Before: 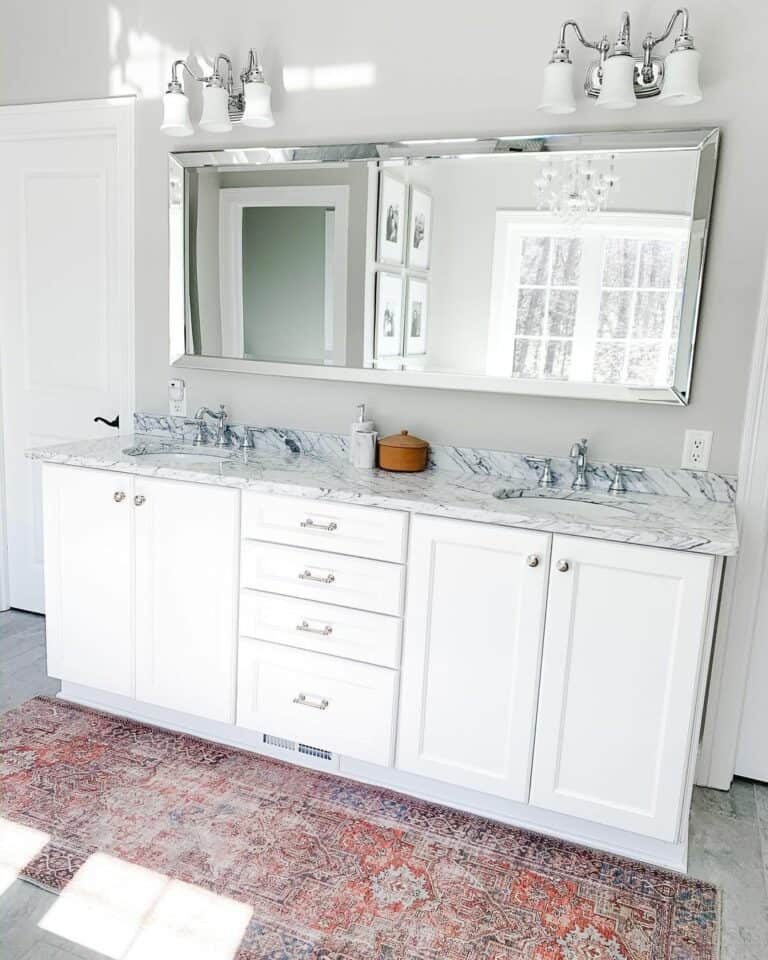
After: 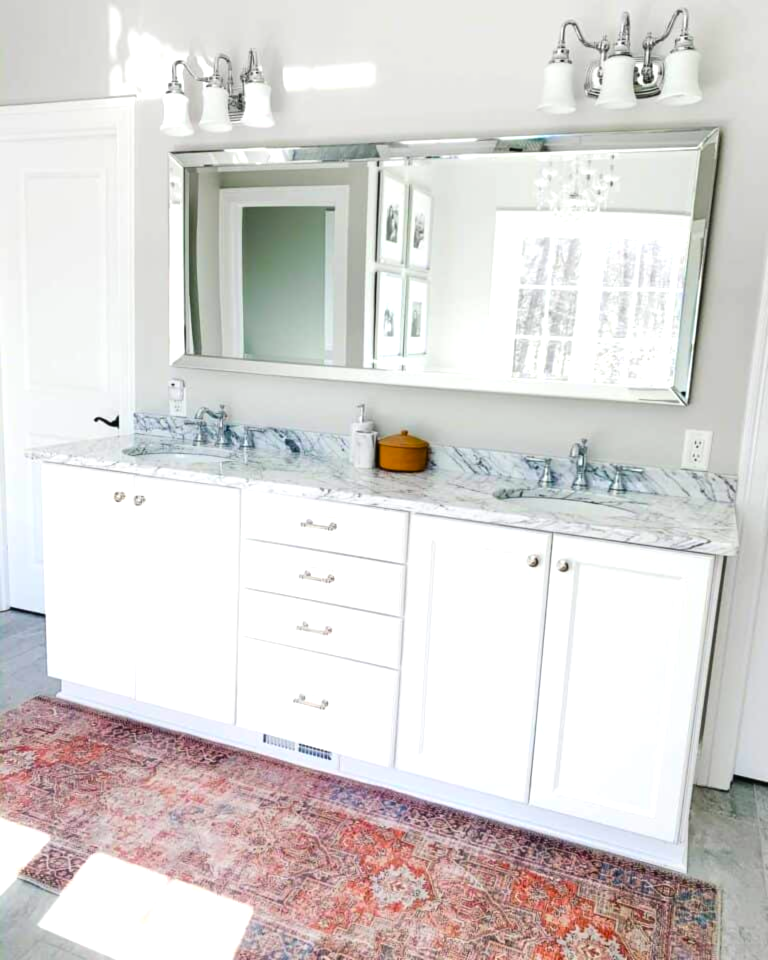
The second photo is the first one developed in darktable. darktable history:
lowpass: radius 0.5, unbound 0
color balance rgb: linear chroma grading › global chroma 50%, perceptual saturation grading › global saturation 2.34%, global vibrance 6.64%, contrast 12.71%, saturation formula JzAzBz (2021)
